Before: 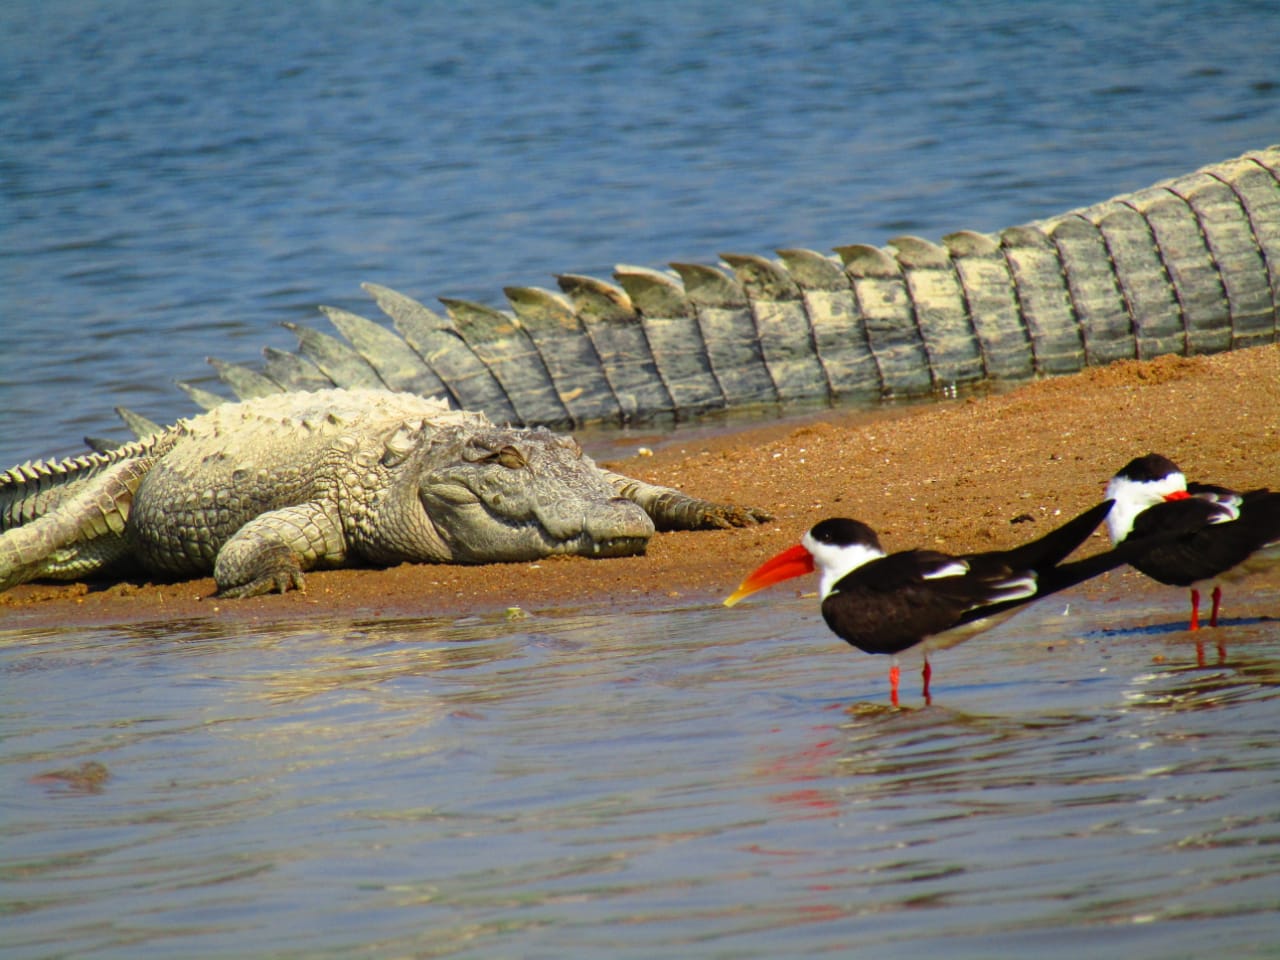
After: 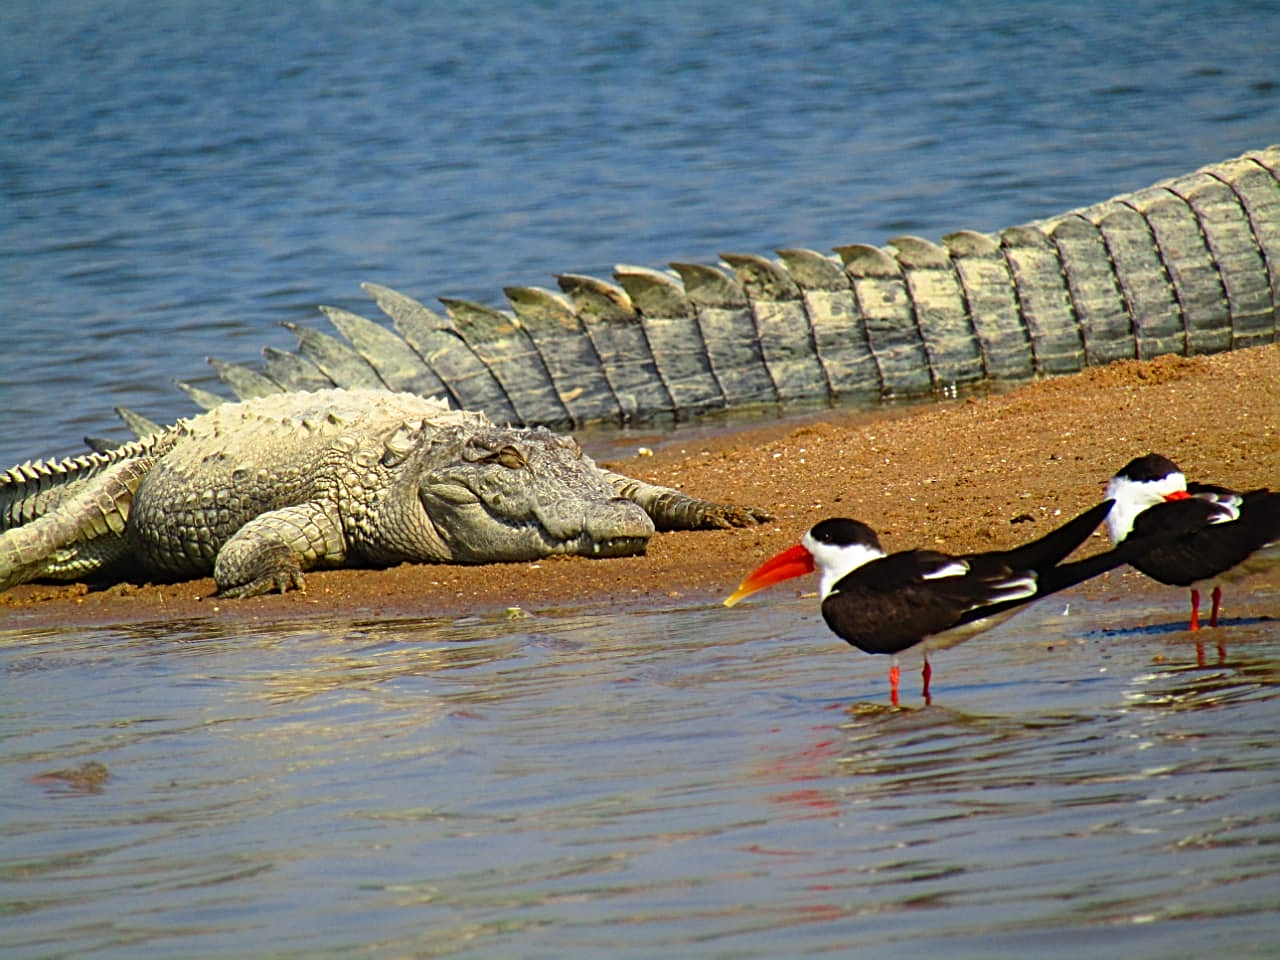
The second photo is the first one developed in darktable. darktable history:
sharpen: radius 2.587, amount 0.692
tone curve: curves: ch0 [(0, 0) (0.003, 0.003) (0.011, 0.011) (0.025, 0.024) (0.044, 0.043) (0.069, 0.068) (0.1, 0.097) (0.136, 0.133) (0.177, 0.173) (0.224, 0.219) (0.277, 0.27) (0.335, 0.327) (0.399, 0.39) (0.468, 0.457) (0.543, 0.545) (0.623, 0.625) (0.709, 0.71) (0.801, 0.801) (0.898, 0.898) (1, 1)], color space Lab, independent channels, preserve colors none
